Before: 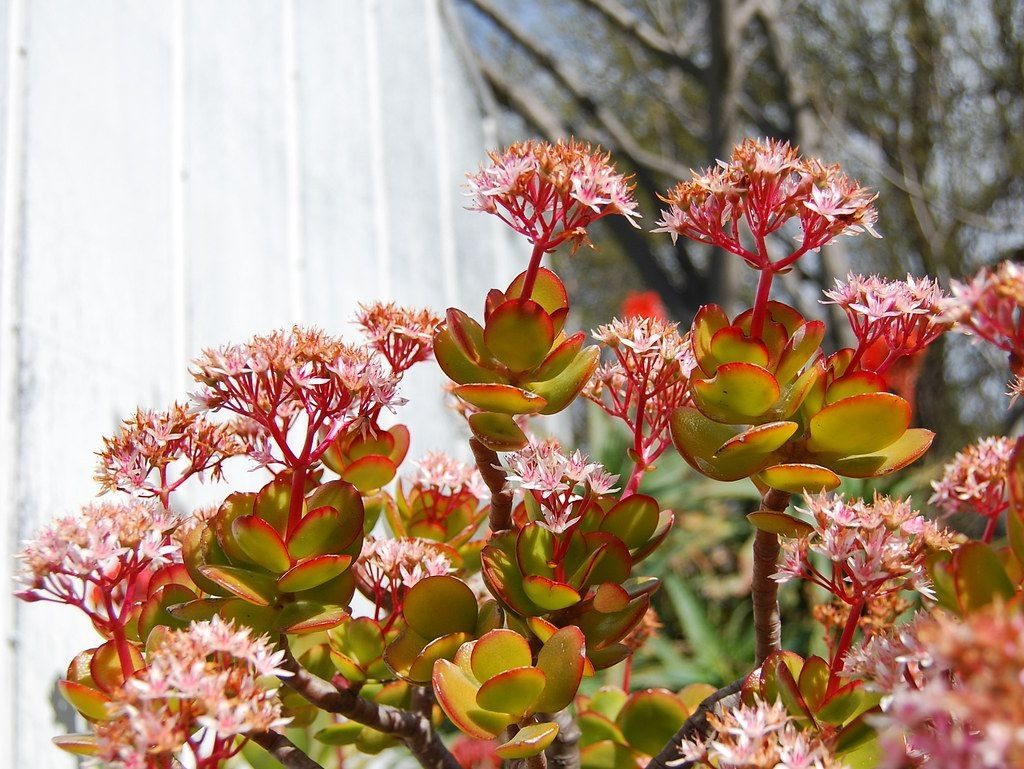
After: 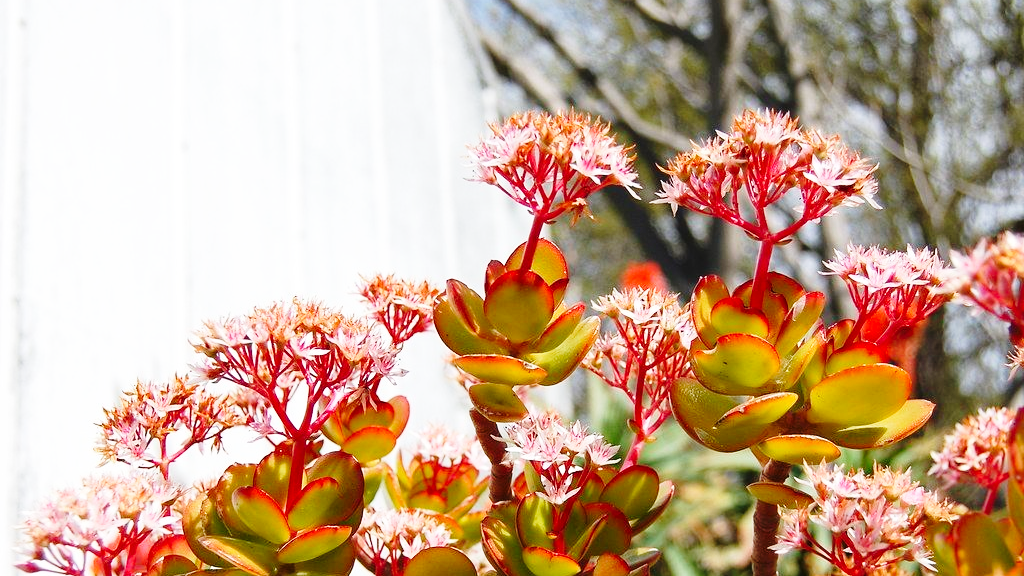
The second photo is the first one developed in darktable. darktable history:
crop: top 3.857%, bottom 21.132%
base curve: curves: ch0 [(0, 0) (0.028, 0.03) (0.121, 0.232) (0.46, 0.748) (0.859, 0.968) (1, 1)], preserve colors none
